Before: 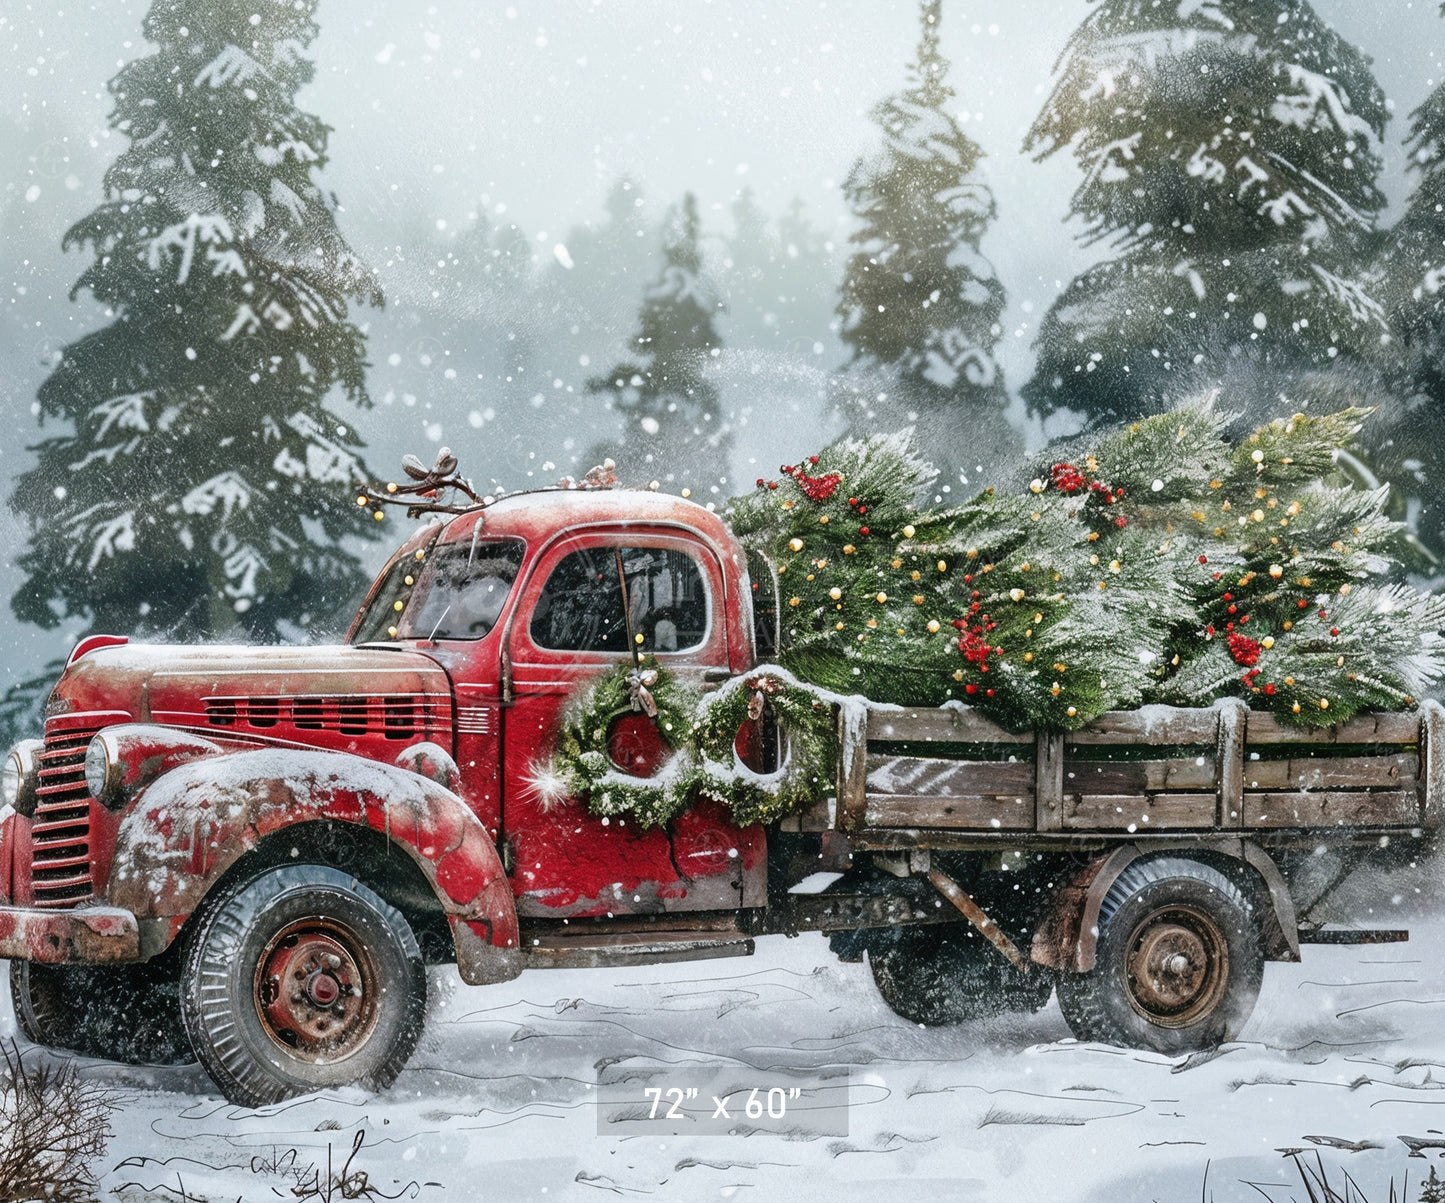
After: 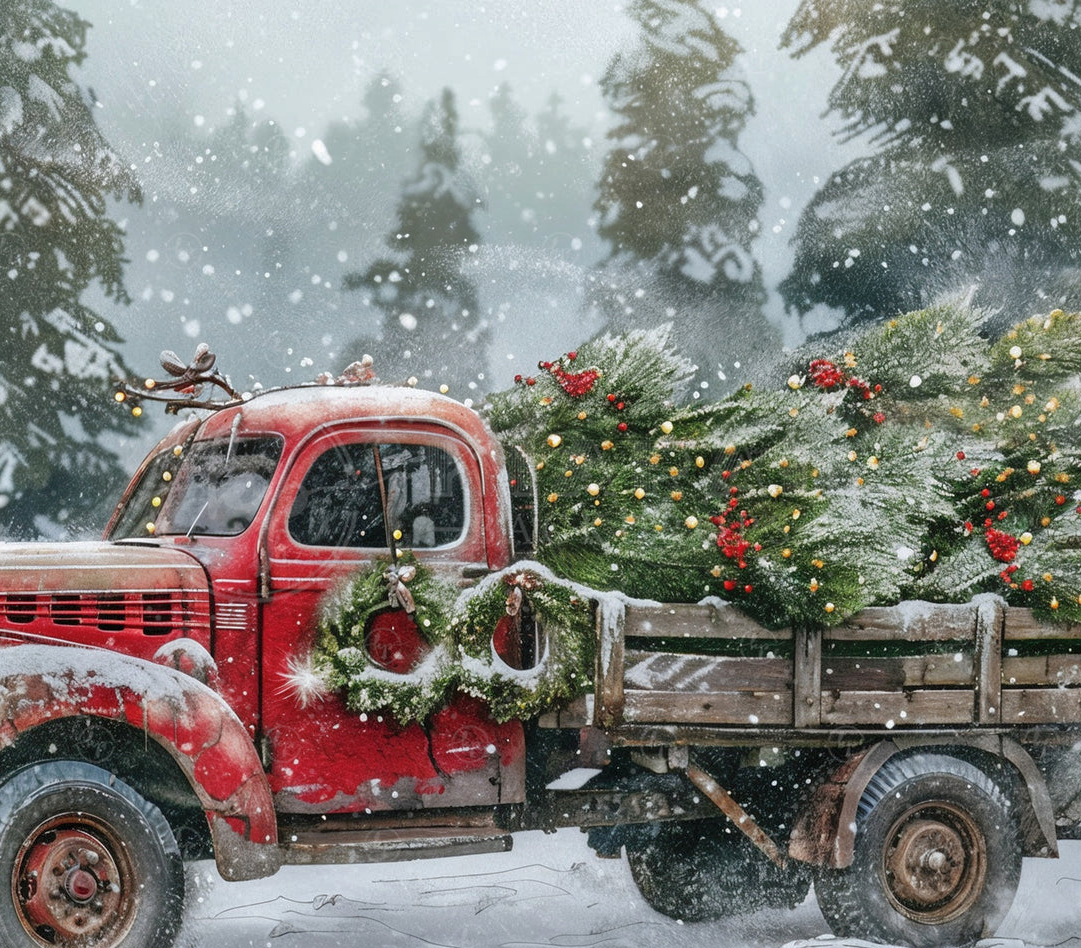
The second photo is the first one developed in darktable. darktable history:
white balance: red 1, blue 1
crop: left 16.768%, top 8.653%, right 8.362%, bottom 12.485%
shadows and highlights: on, module defaults
